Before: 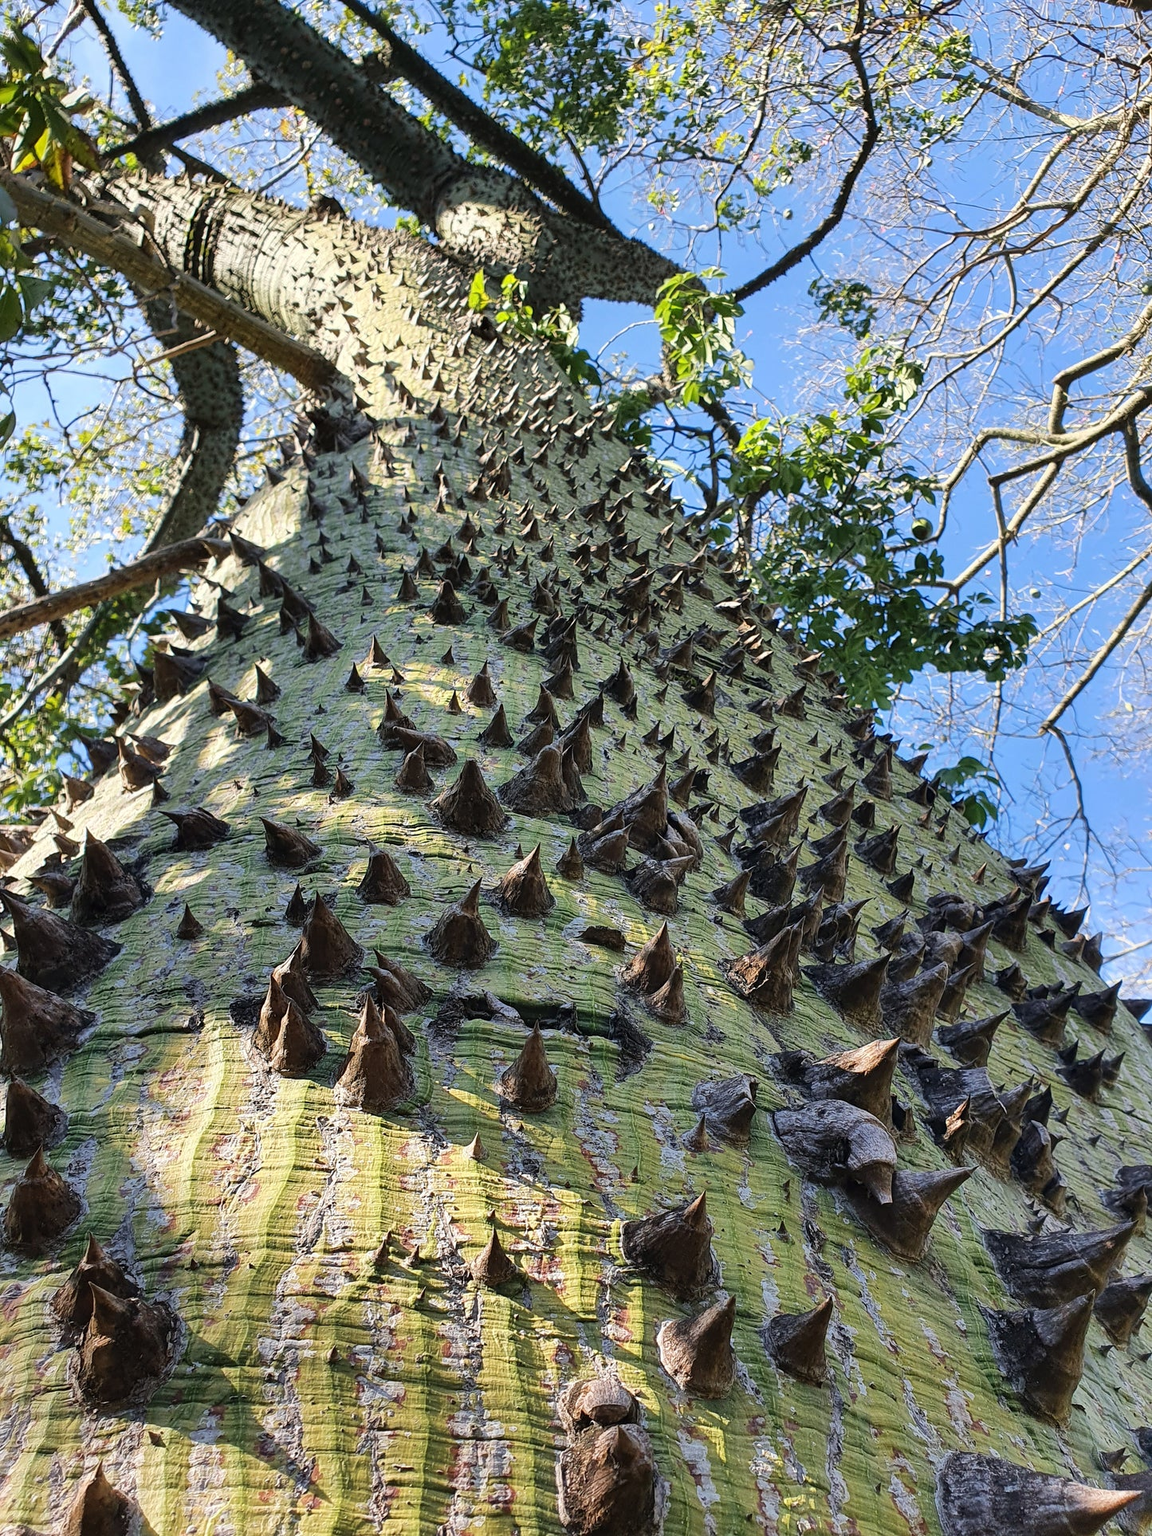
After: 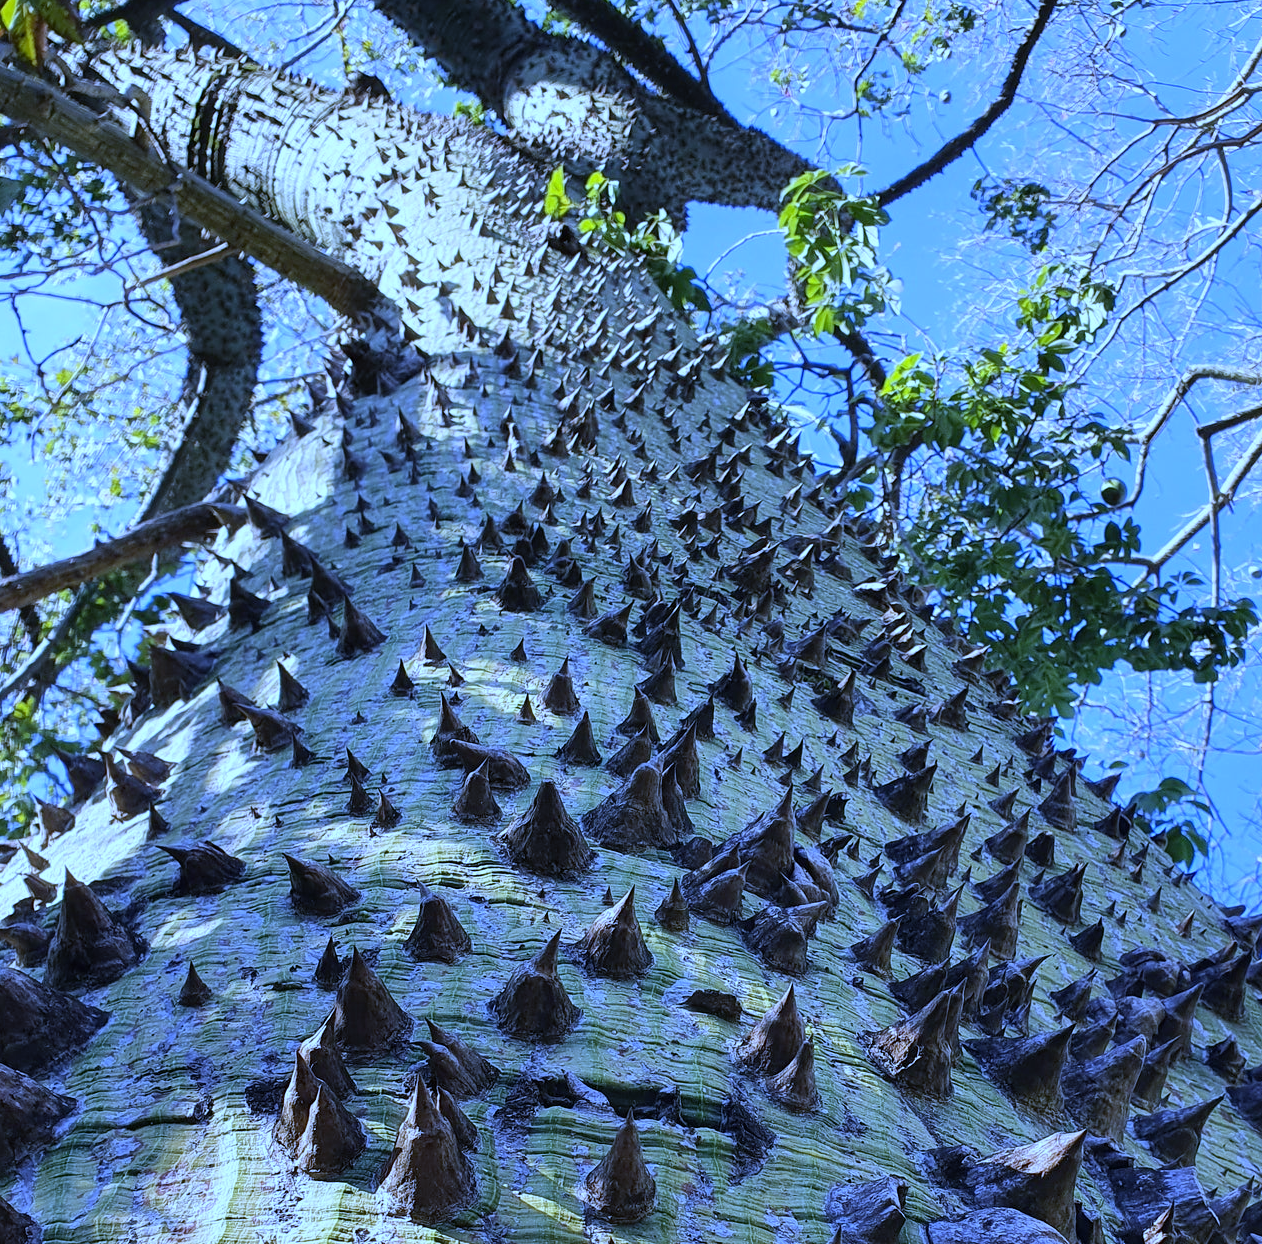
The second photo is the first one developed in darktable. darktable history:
crop: left 3.015%, top 8.969%, right 9.647%, bottom 26.457%
white balance: red 0.766, blue 1.537
